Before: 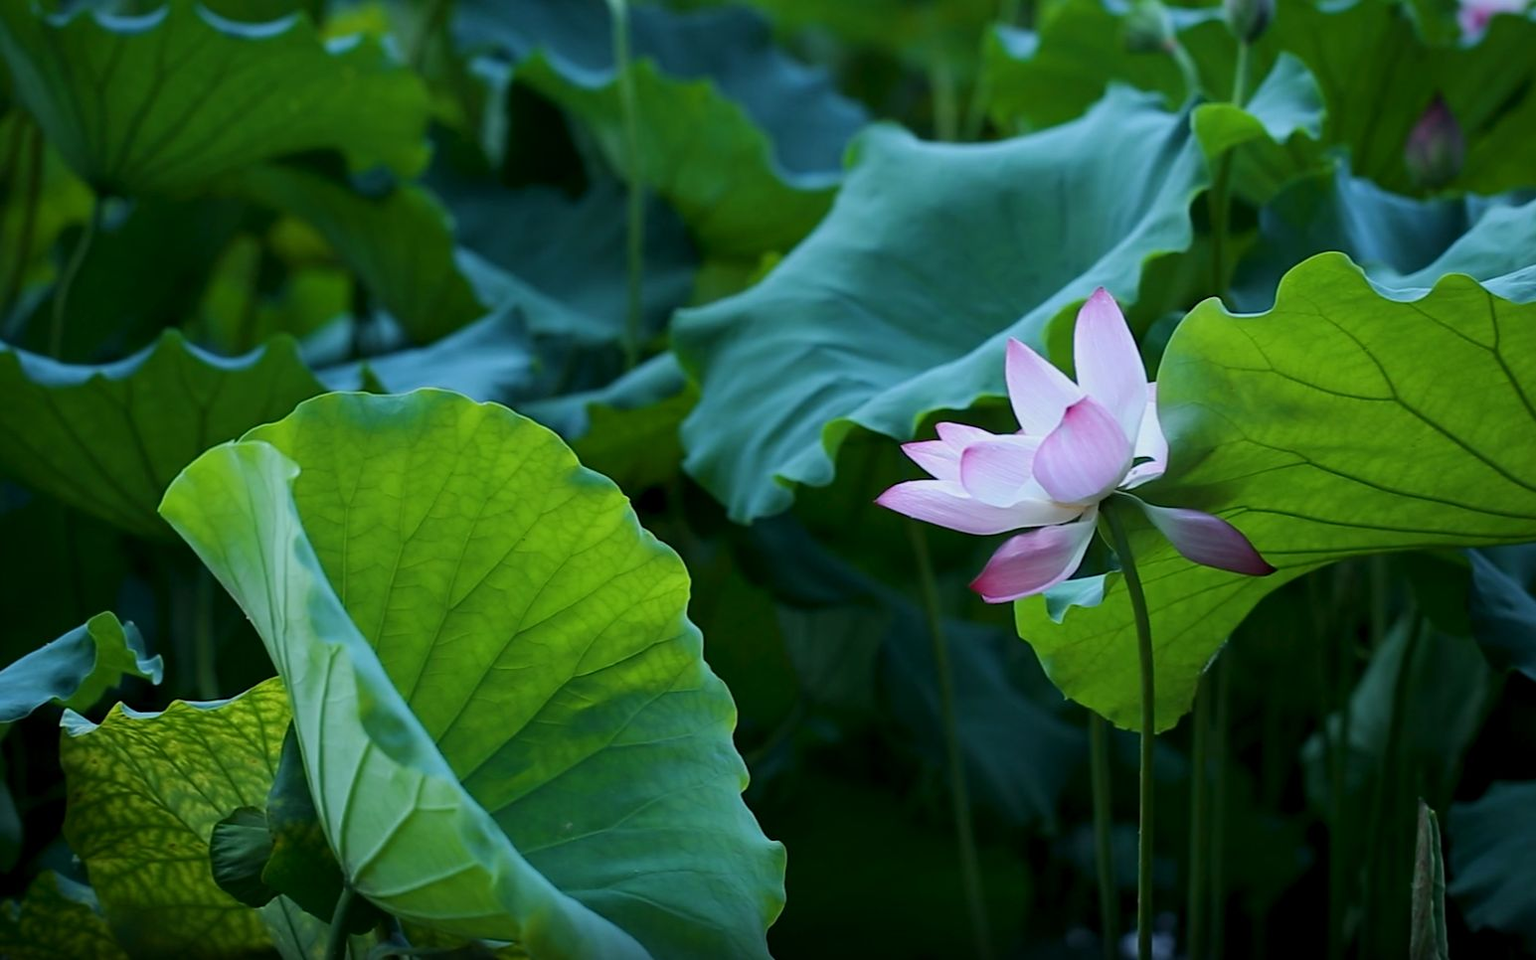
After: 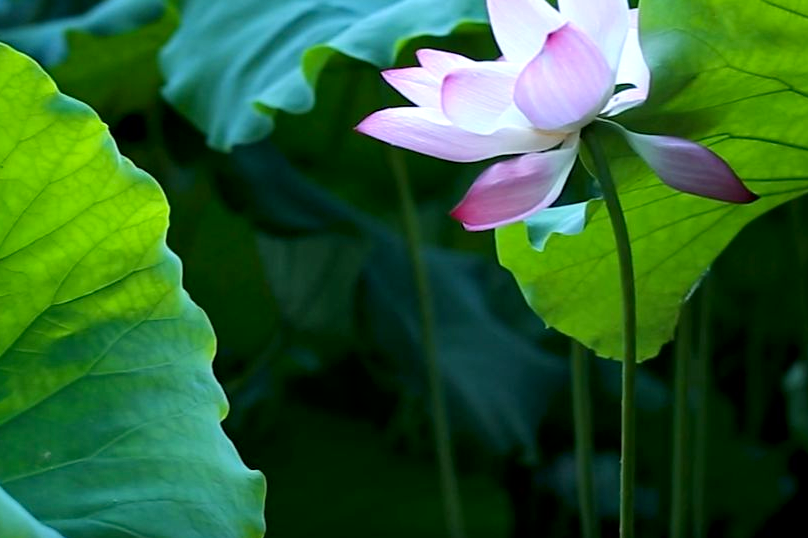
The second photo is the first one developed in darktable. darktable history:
local contrast: mode bilateral grid, contrast 20, coarseness 100, detail 150%, midtone range 0.2
crop: left 34.017%, top 38.987%, right 13.669%, bottom 5.271%
exposure: exposure 0.495 EV, compensate highlight preservation false
color correction: highlights b* -0.034, saturation 1.08
